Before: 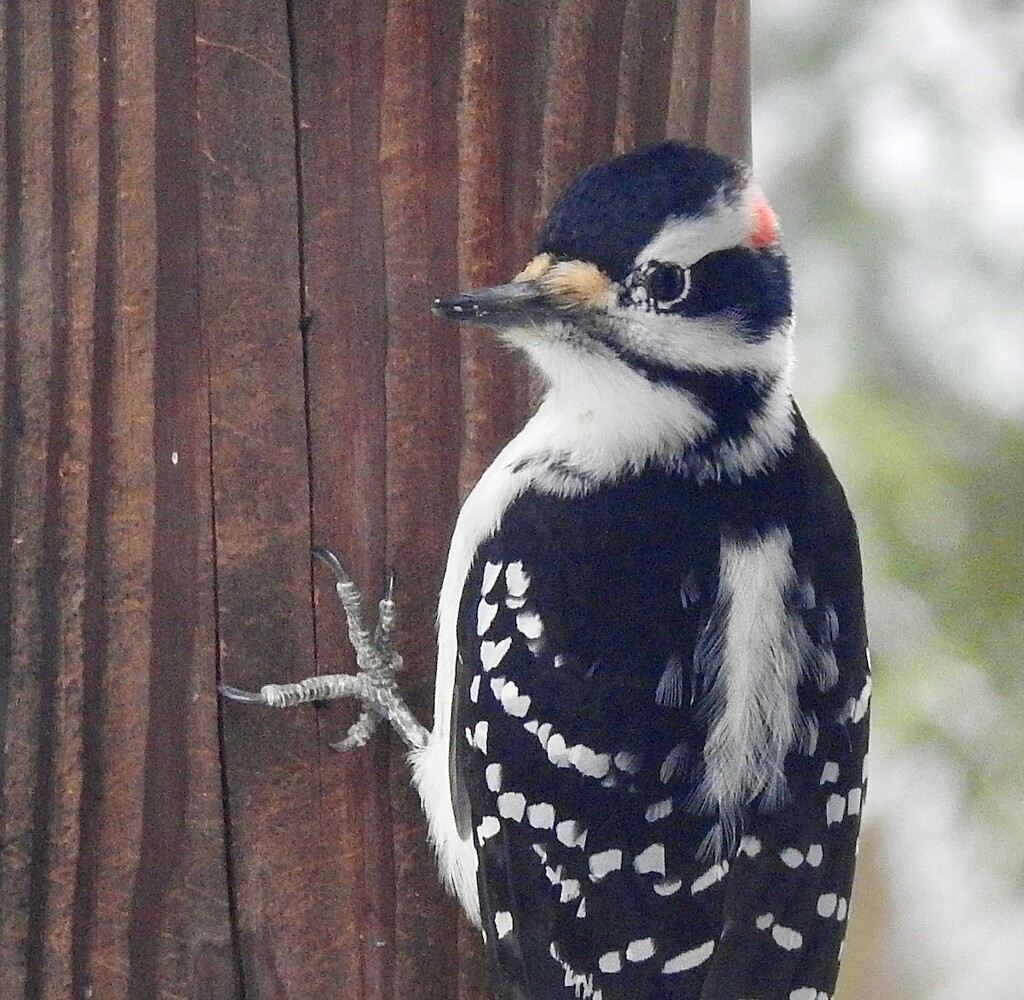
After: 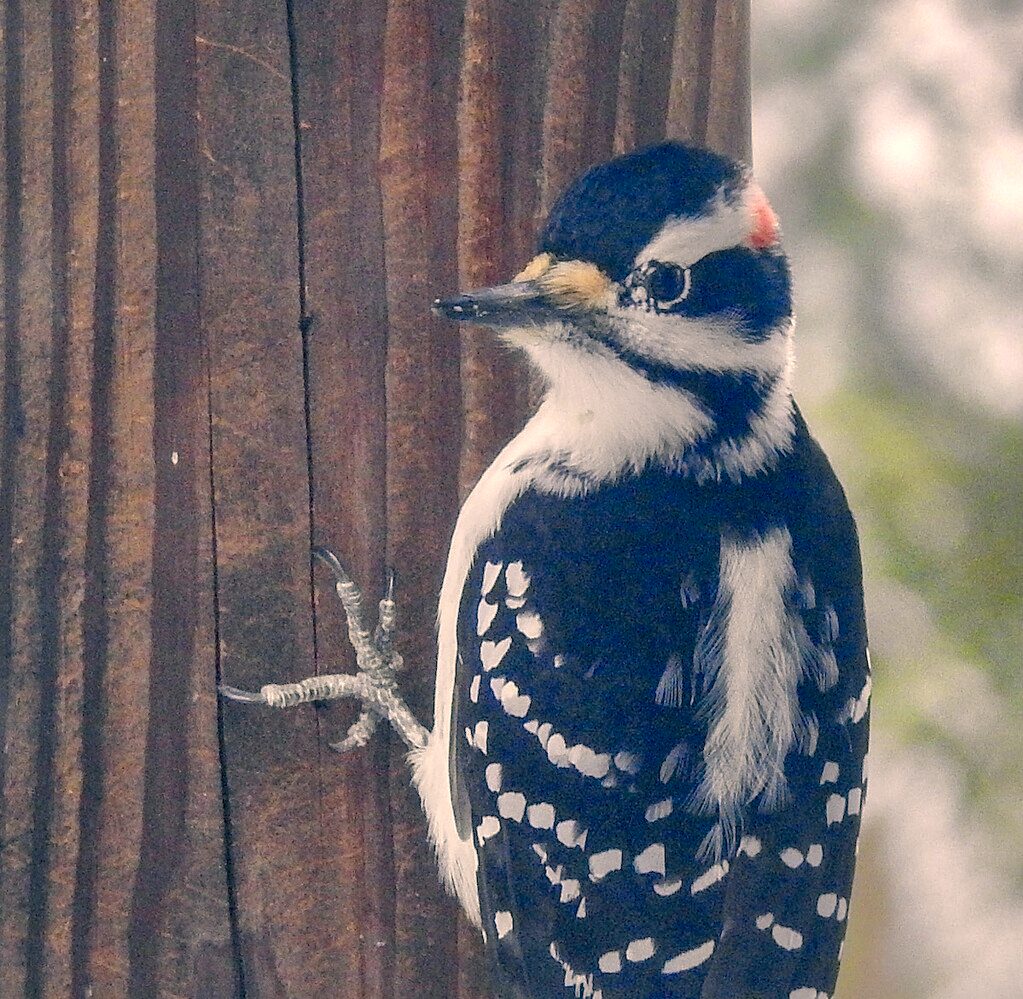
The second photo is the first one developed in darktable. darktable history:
local contrast: on, module defaults
crop: left 0.085%
color correction: highlights a* 10.3, highlights b* 14.07, shadows a* -9.82, shadows b* -15.01
shadows and highlights: on, module defaults
